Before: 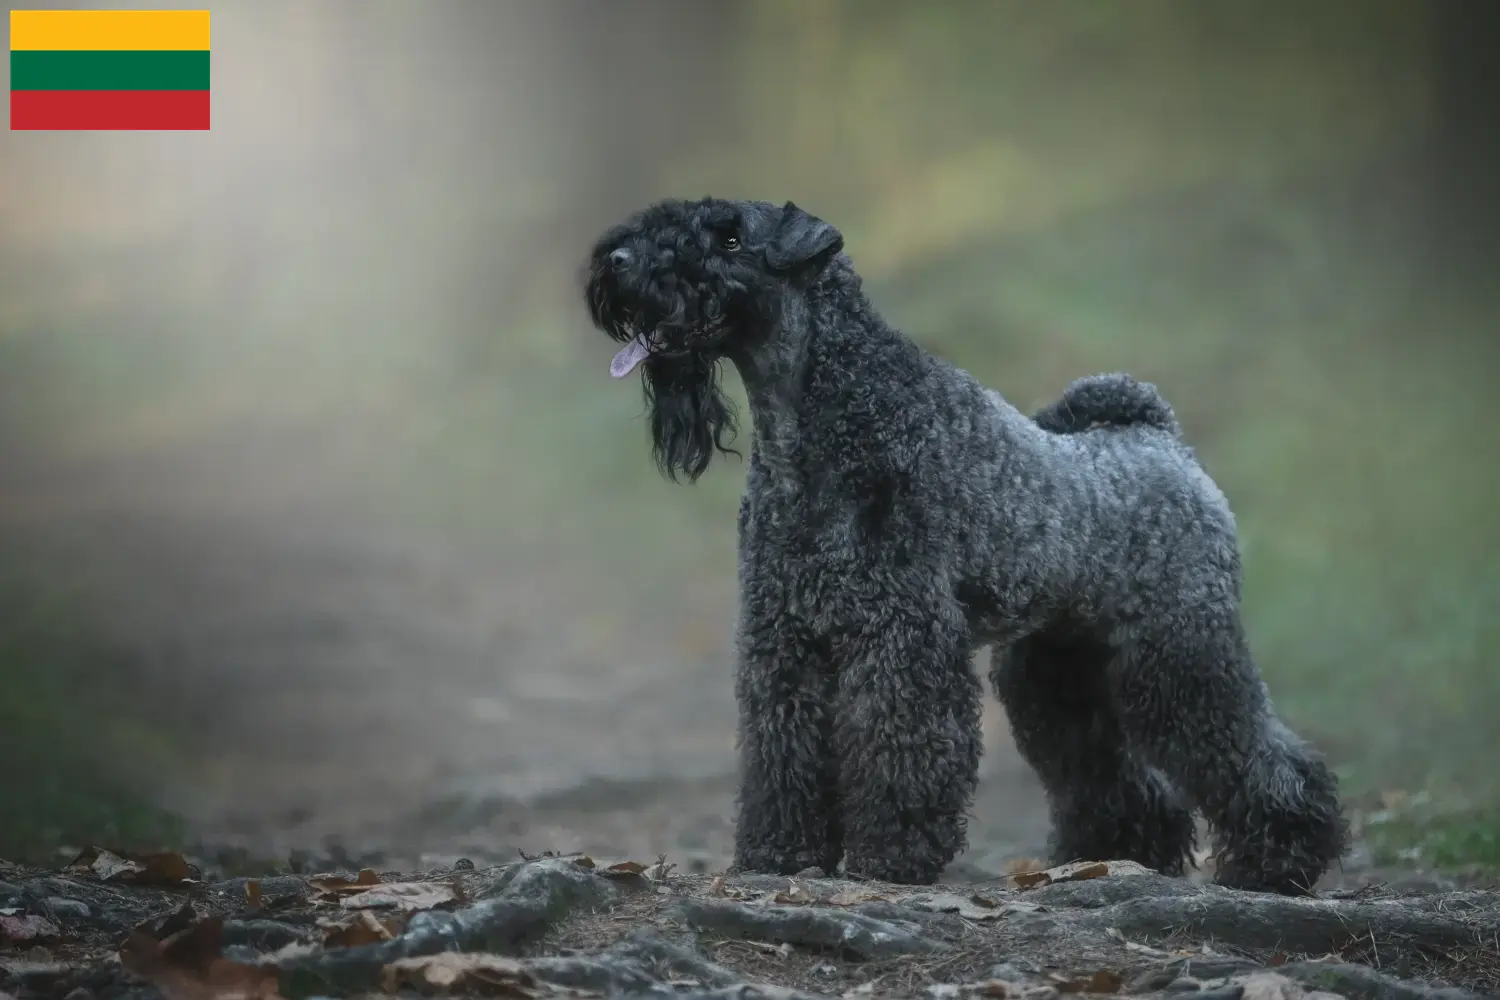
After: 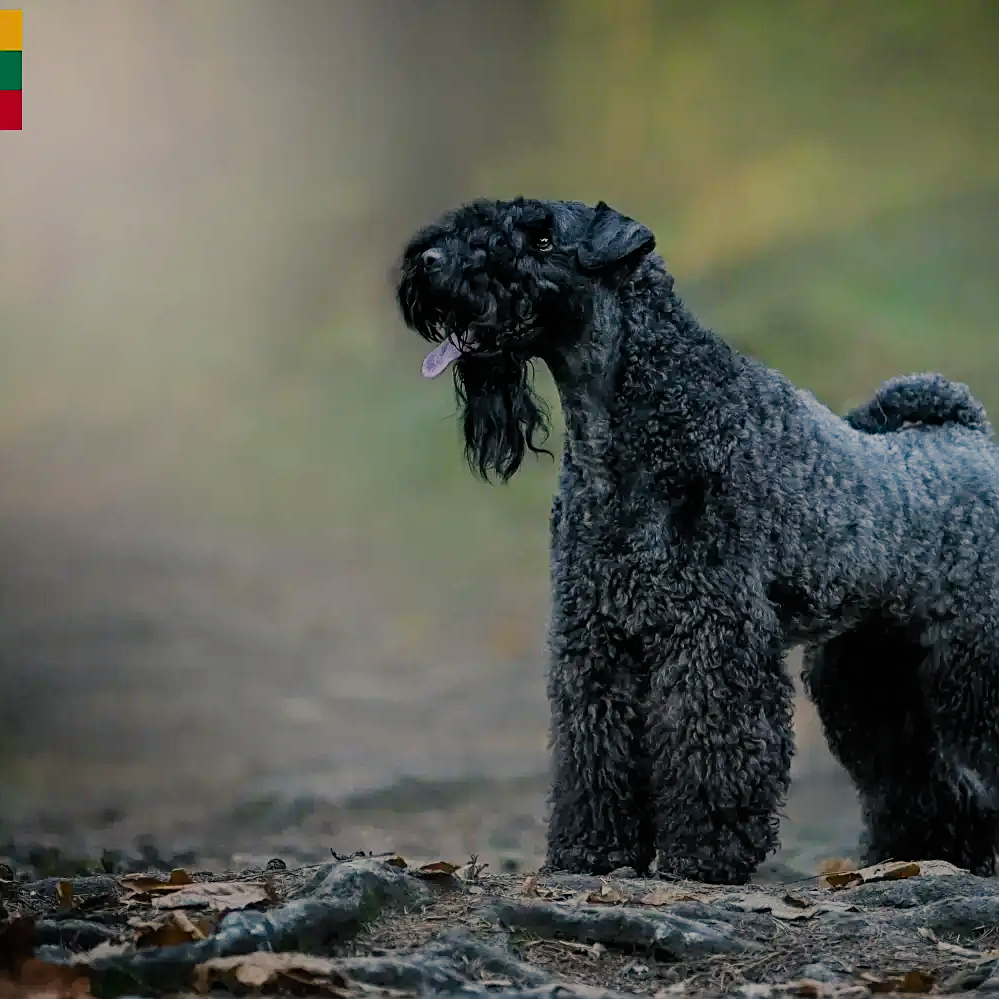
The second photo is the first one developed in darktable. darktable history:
crop and rotate: left 12.587%, right 20.775%
color balance rgb: highlights gain › chroma 3.014%, highlights gain › hue 60.26°, perceptual saturation grading › global saturation 20%, perceptual saturation grading › highlights -24.787%, perceptual saturation grading › shadows 49.711%, global vibrance 20%
filmic rgb: black relative exposure -6.06 EV, white relative exposure 6.98 EV, hardness 2.24
sharpen: on, module defaults
exposure: compensate exposure bias true, compensate highlight preservation false
haze removal: compatibility mode true, adaptive false
